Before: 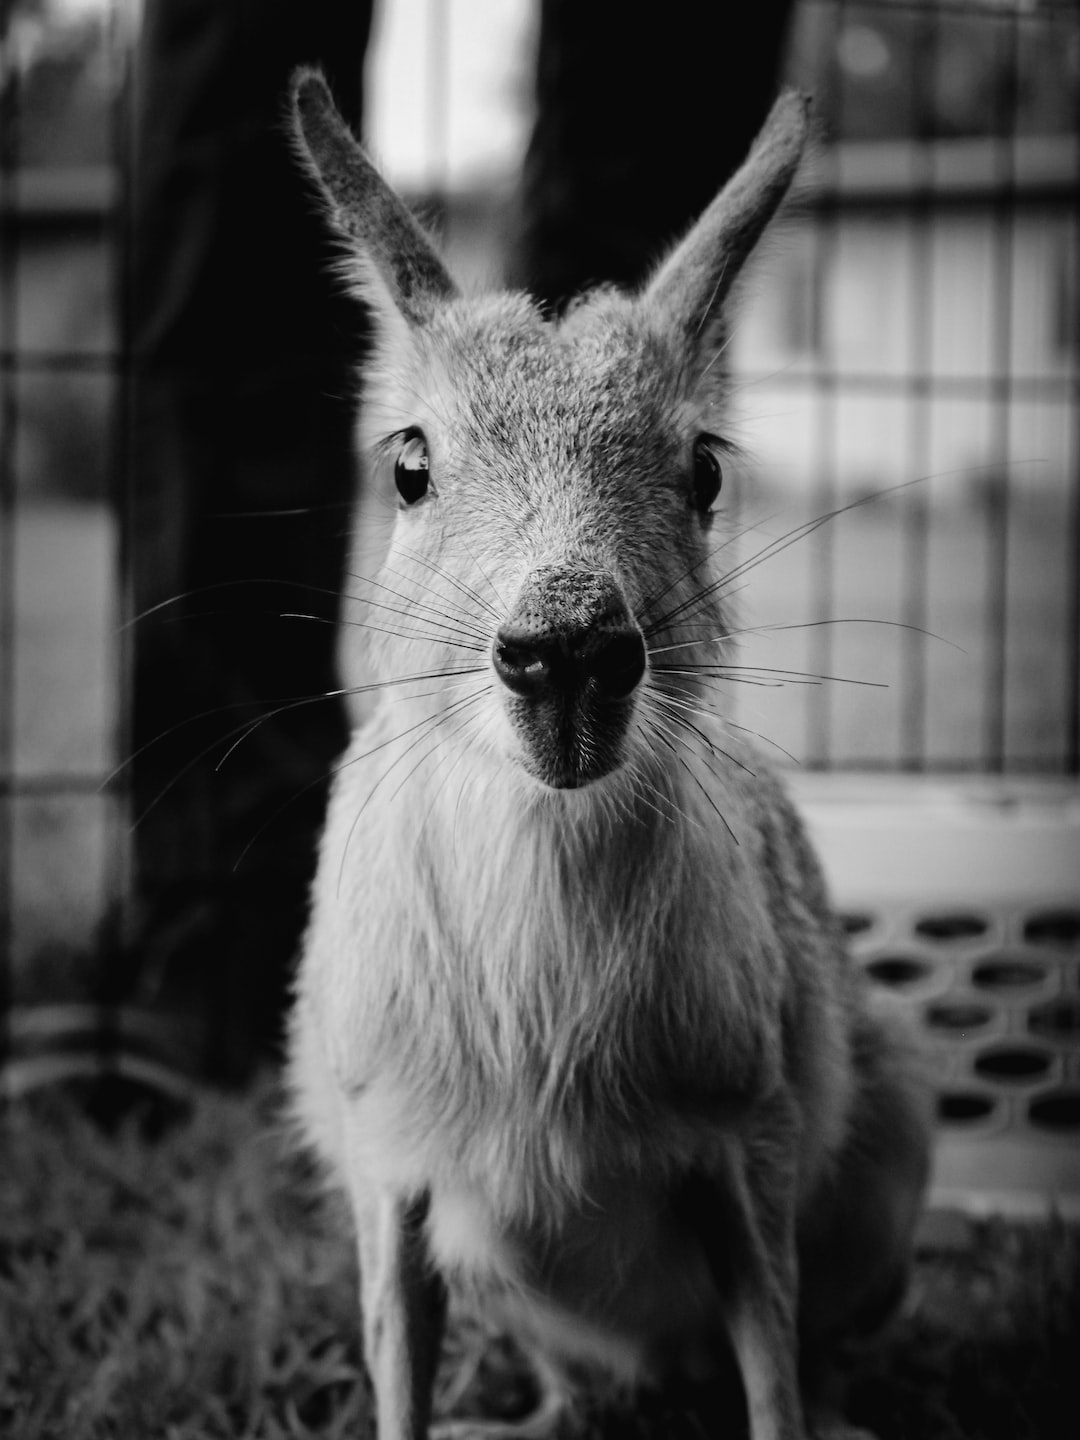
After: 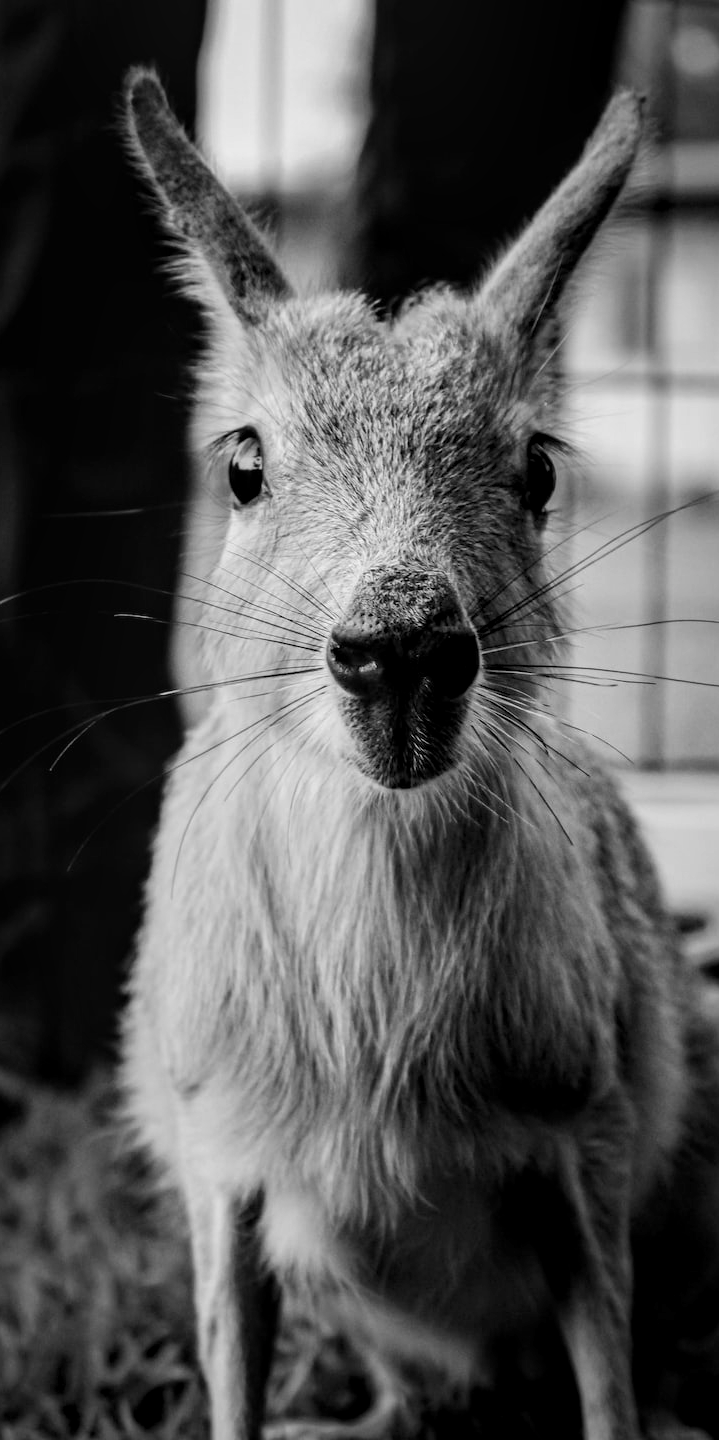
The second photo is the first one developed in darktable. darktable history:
exposure: black level correction 0.002, compensate highlight preservation false
crop and rotate: left 15.446%, right 17.954%
contrast brightness saturation: contrast 0.076, saturation 0.015
local contrast: detail 130%
